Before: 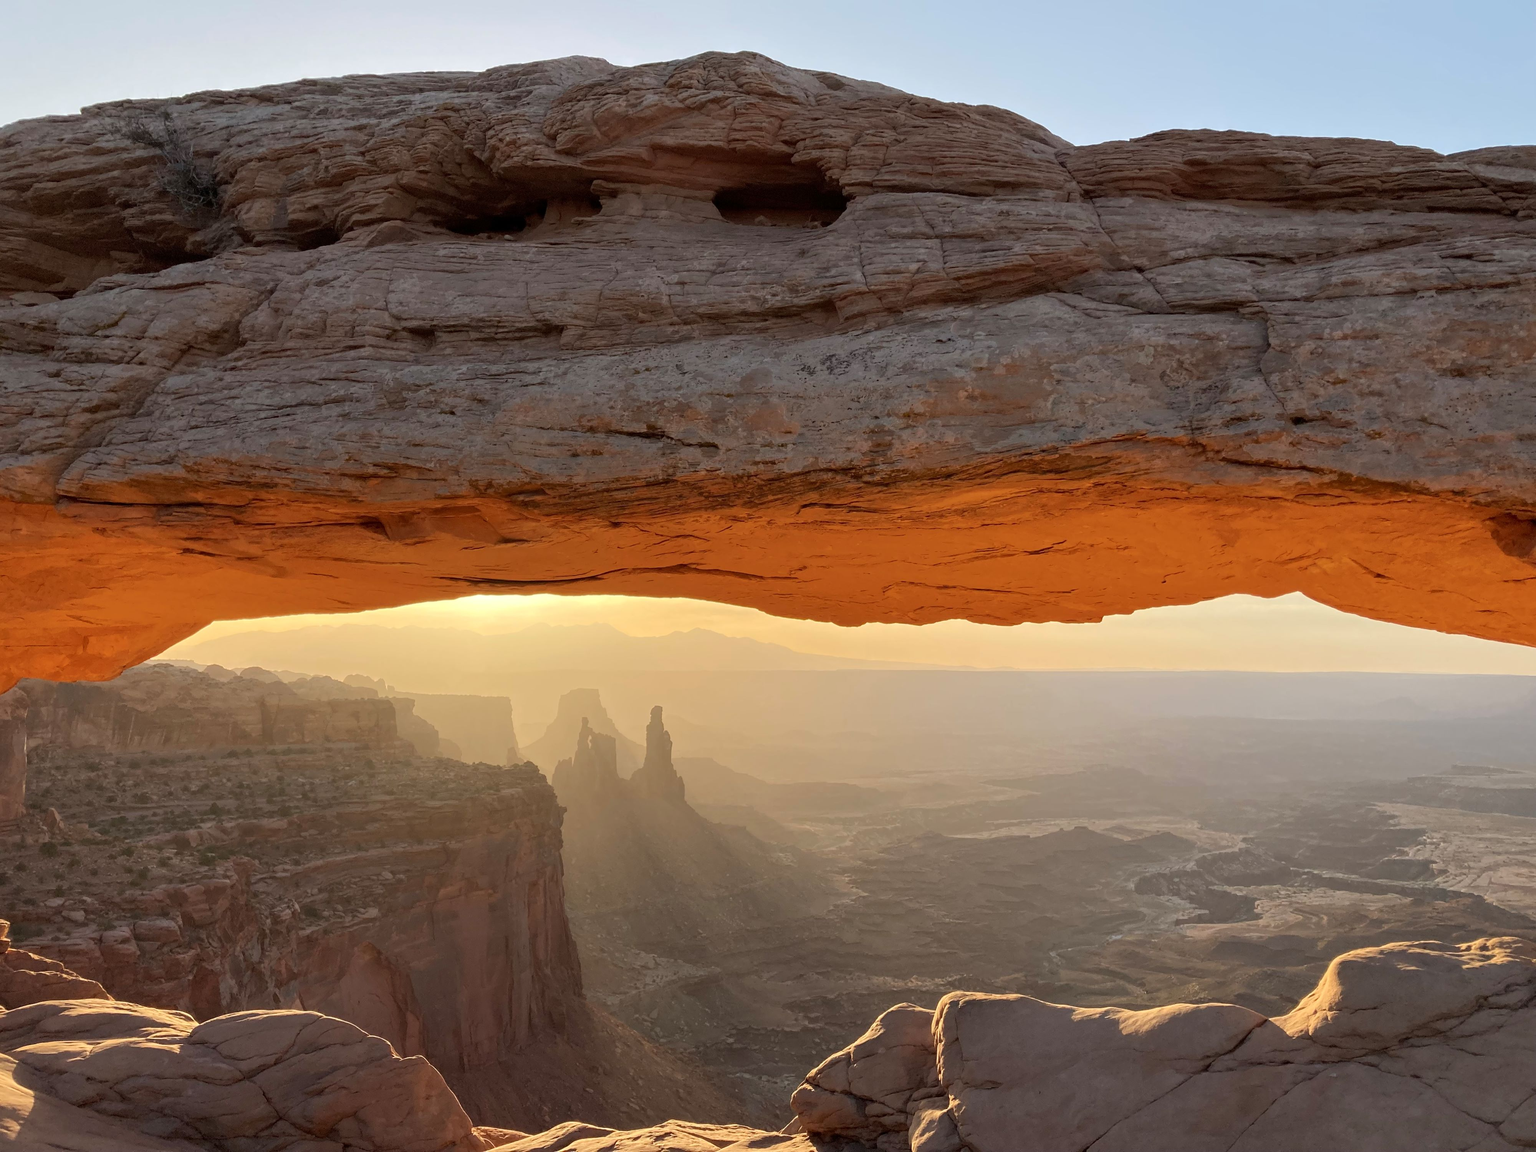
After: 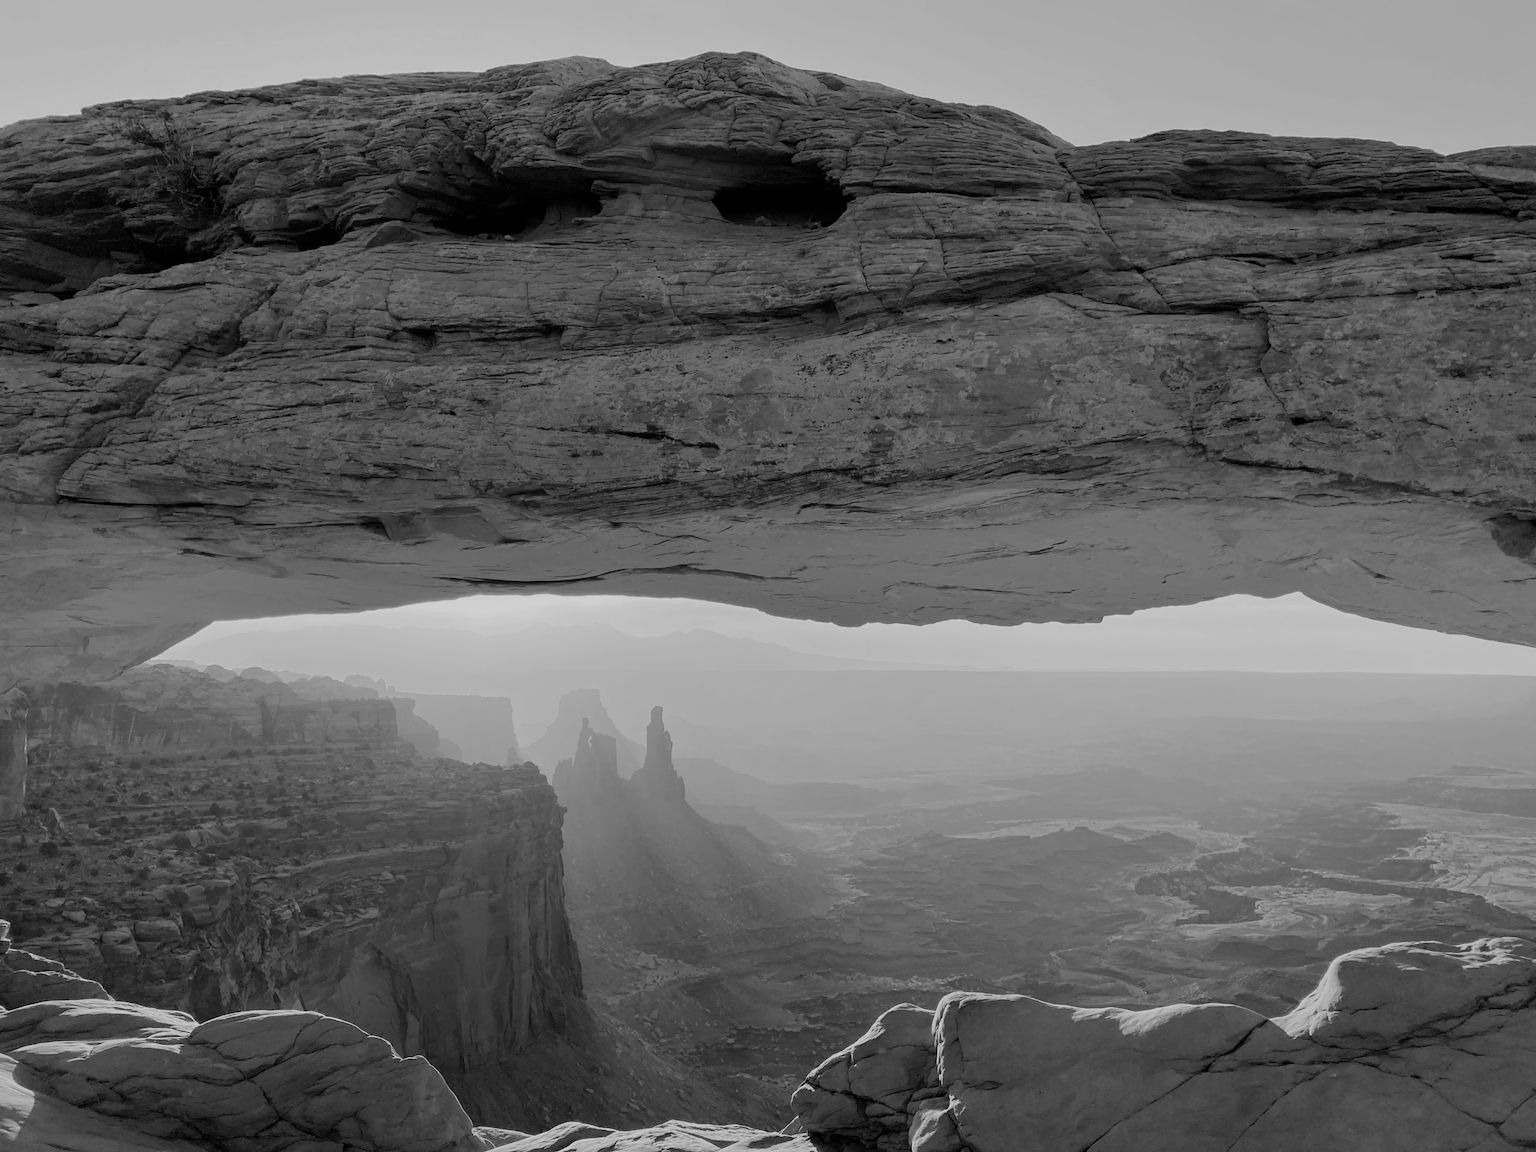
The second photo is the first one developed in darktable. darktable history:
white balance: red 0.948, green 1.02, blue 1.176
filmic rgb: black relative exposure -7.15 EV, white relative exposure 5.36 EV, hardness 3.02, color science v6 (2022)
monochrome: on, module defaults
